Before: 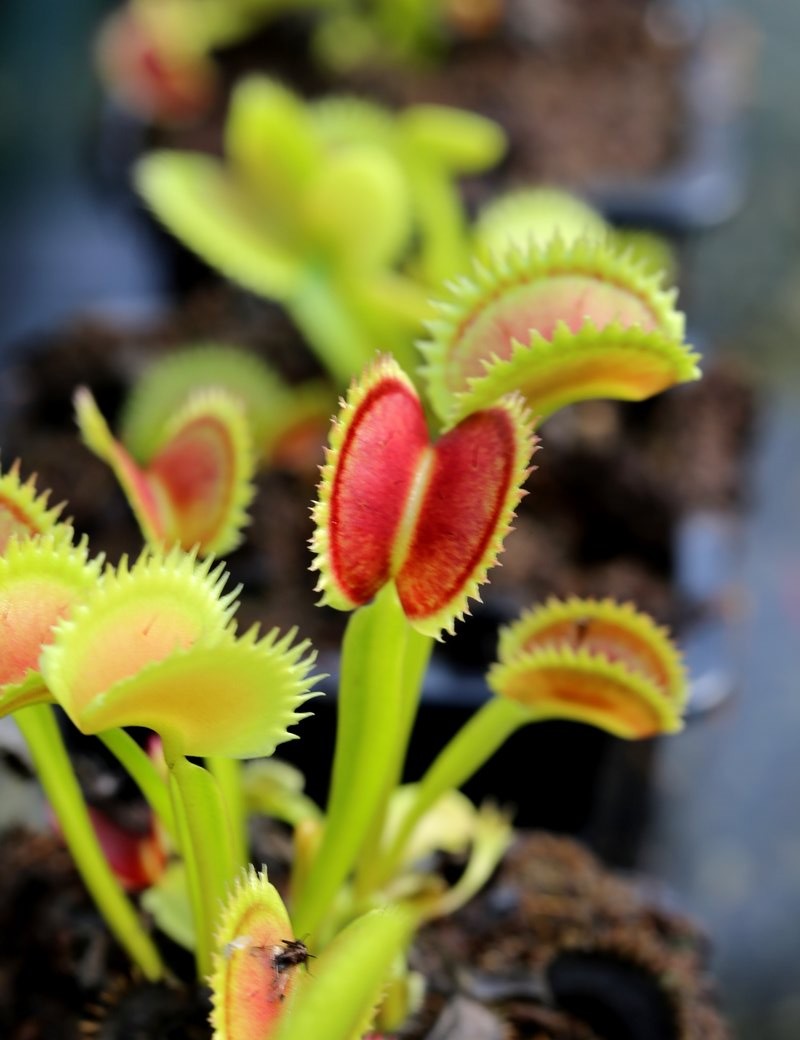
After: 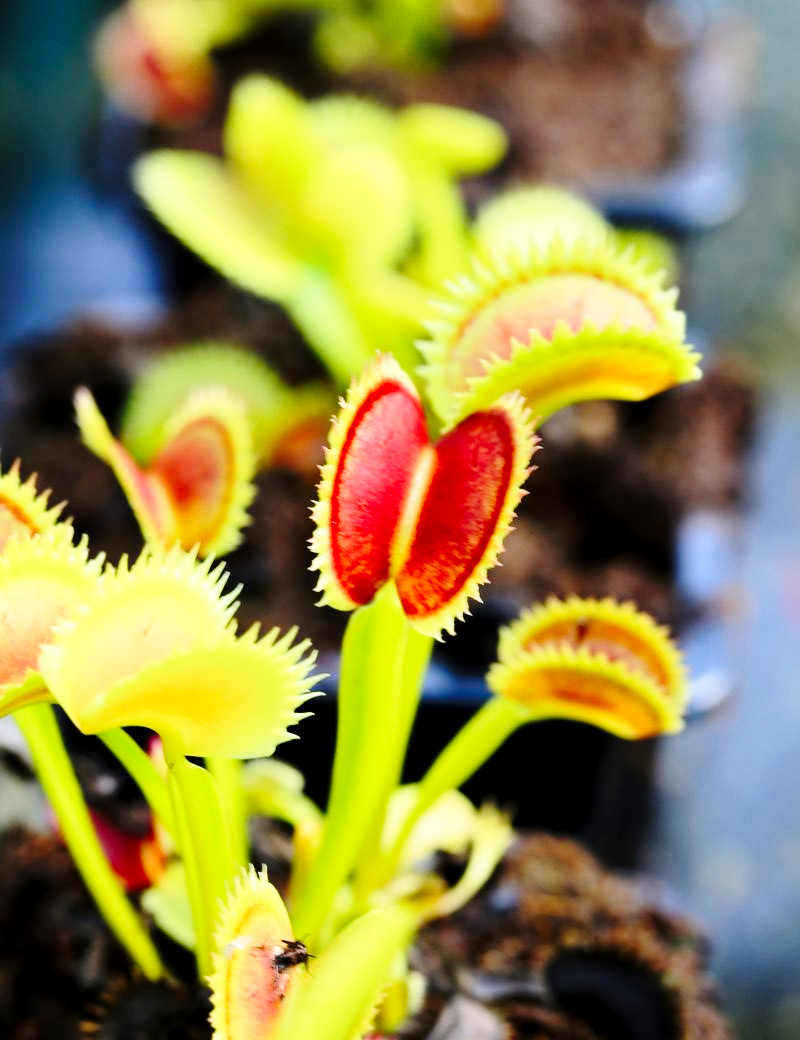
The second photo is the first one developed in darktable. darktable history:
shadows and highlights: shadows 0, highlights 40
color zones: curves: ch0 [(0.068, 0.464) (0.25, 0.5) (0.48, 0.508) (0.75, 0.536) (0.886, 0.476) (0.967, 0.456)]; ch1 [(0.066, 0.456) (0.25, 0.5) (0.616, 0.508) (0.746, 0.56) (0.934, 0.444)]
contrast brightness saturation: contrast 0.04, saturation 0.16
base curve: curves: ch0 [(0, 0) (0.028, 0.03) (0.121, 0.232) (0.46, 0.748) (0.859, 0.968) (1, 1)], preserve colors none
